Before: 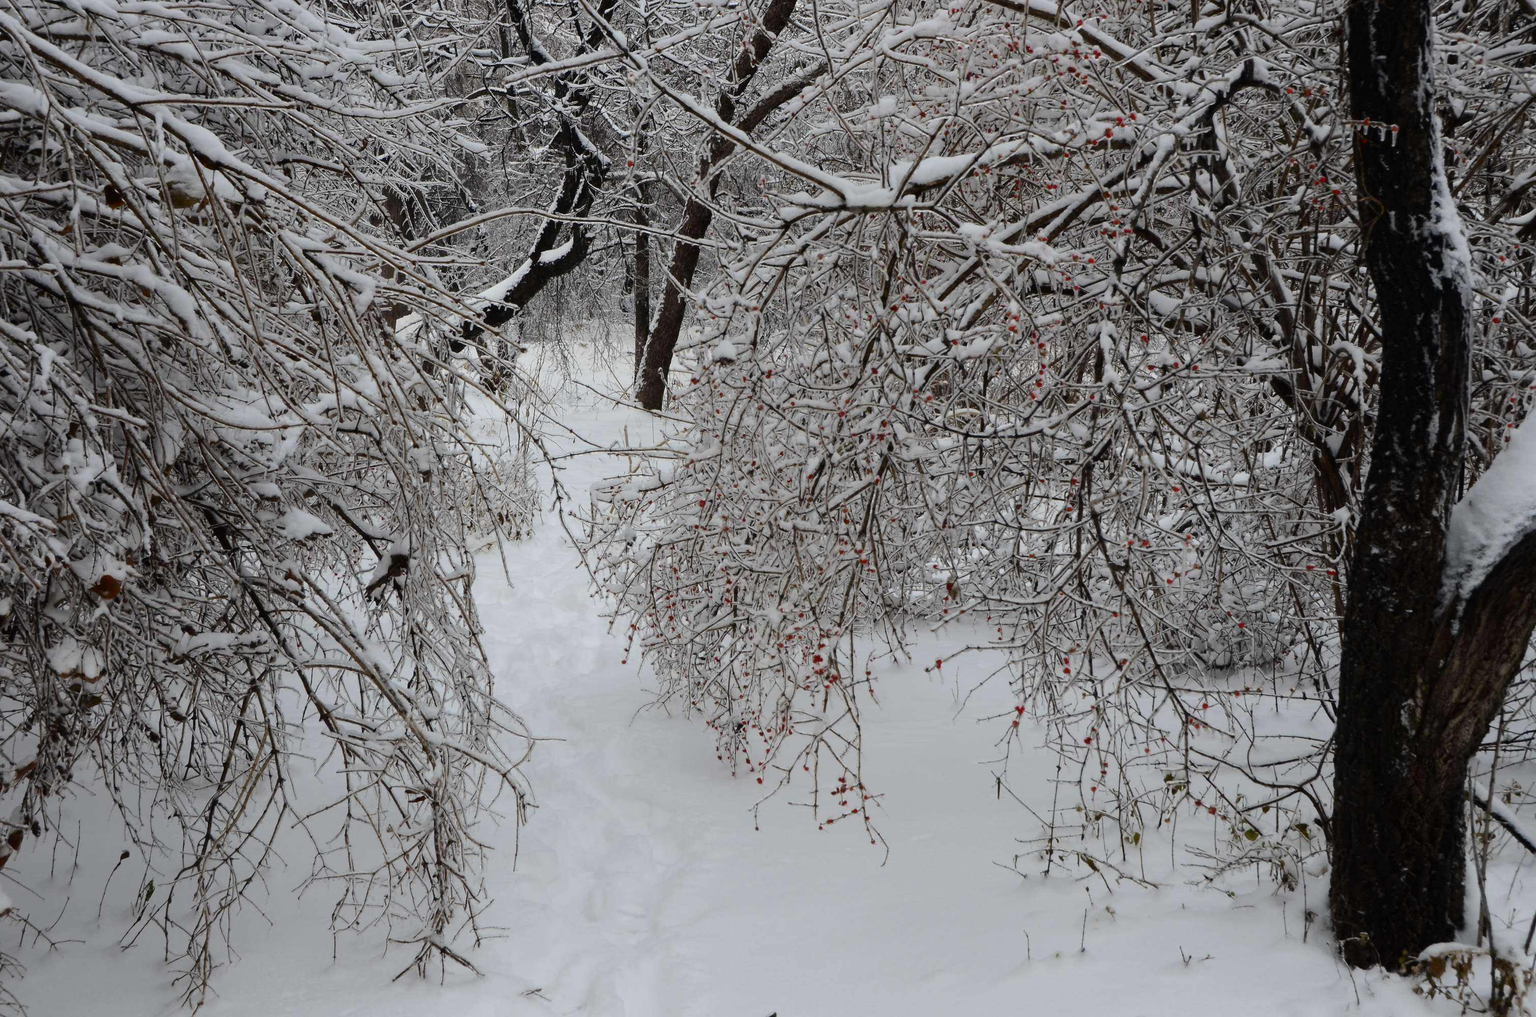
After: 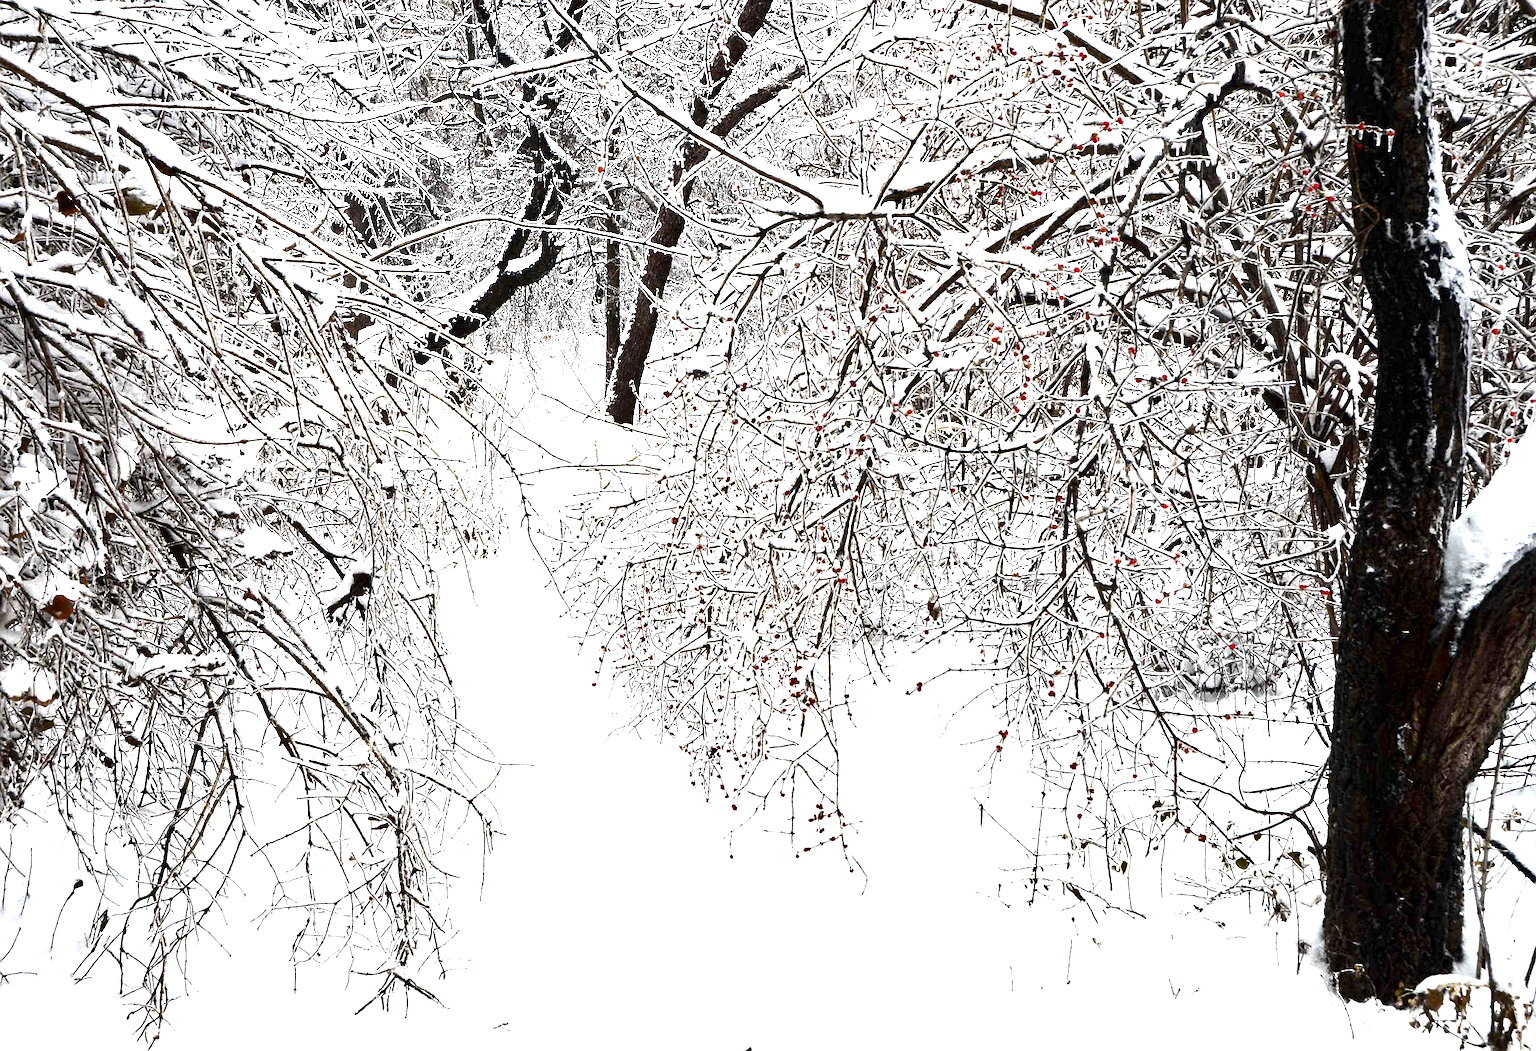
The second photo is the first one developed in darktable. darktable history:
local contrast: highlights 100%, shadows 100%, detail 120%, midtone range 0.2
exposure: black level correction 0.001, exposure 1.822 EV, compensate exposure bias true, compensate highlight preservation false
tone equalizer: -8 EV -0.417 EV, -7 EV -0.389 EV, -6 EV -0.333 EV, -5 EV -0.222 EV, -3 EV 0.222 EV, -2 EV 0.333 EV, -1 EV 0.389 EV, +0 EV 0.417 EV, edges refinement/feathering 500, mask exposure compensation -1.57 EV, preserve details no
shadows and highlights: shadows -88.03, highlights -35.45, shadows color adjustment 99.15%, highlights color adjustment 0%, soften with gaussian
sharpen: on, module defaults
crop and rotate: left 3.238%
